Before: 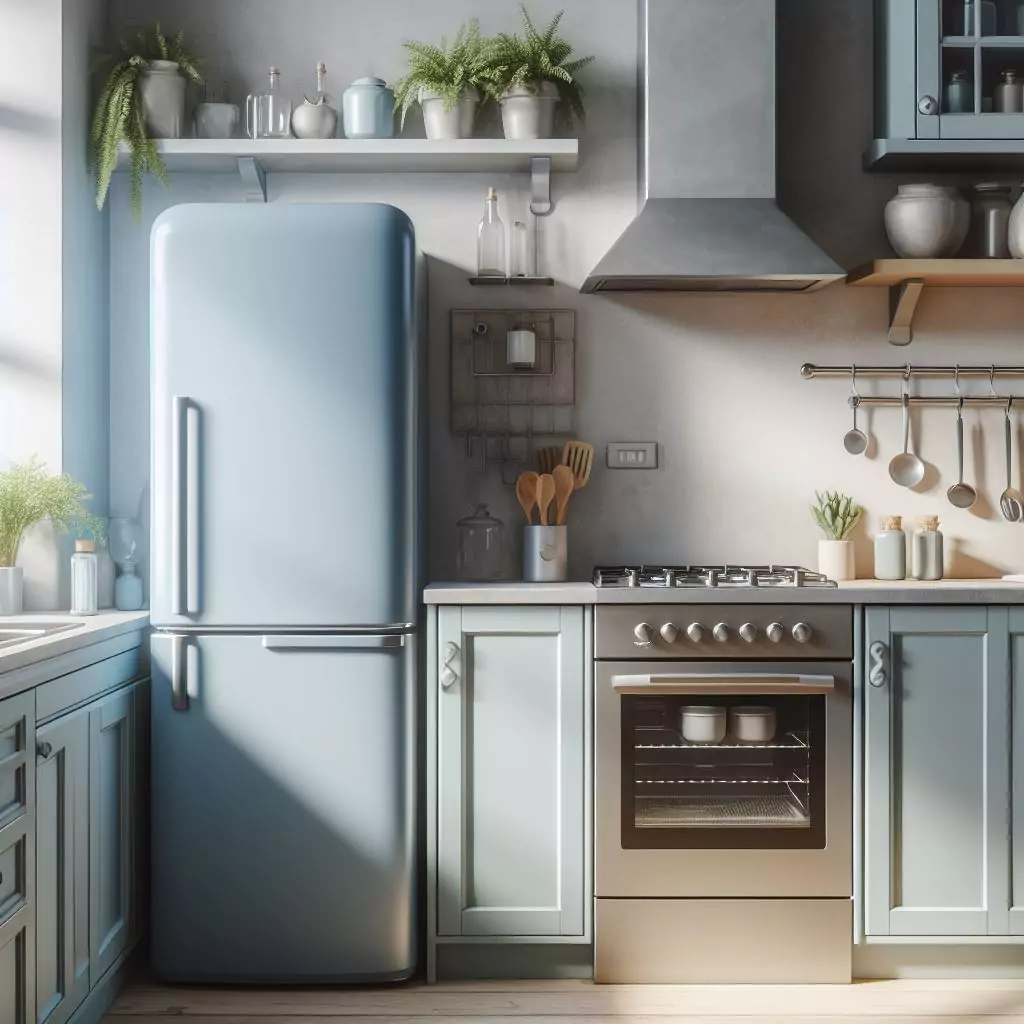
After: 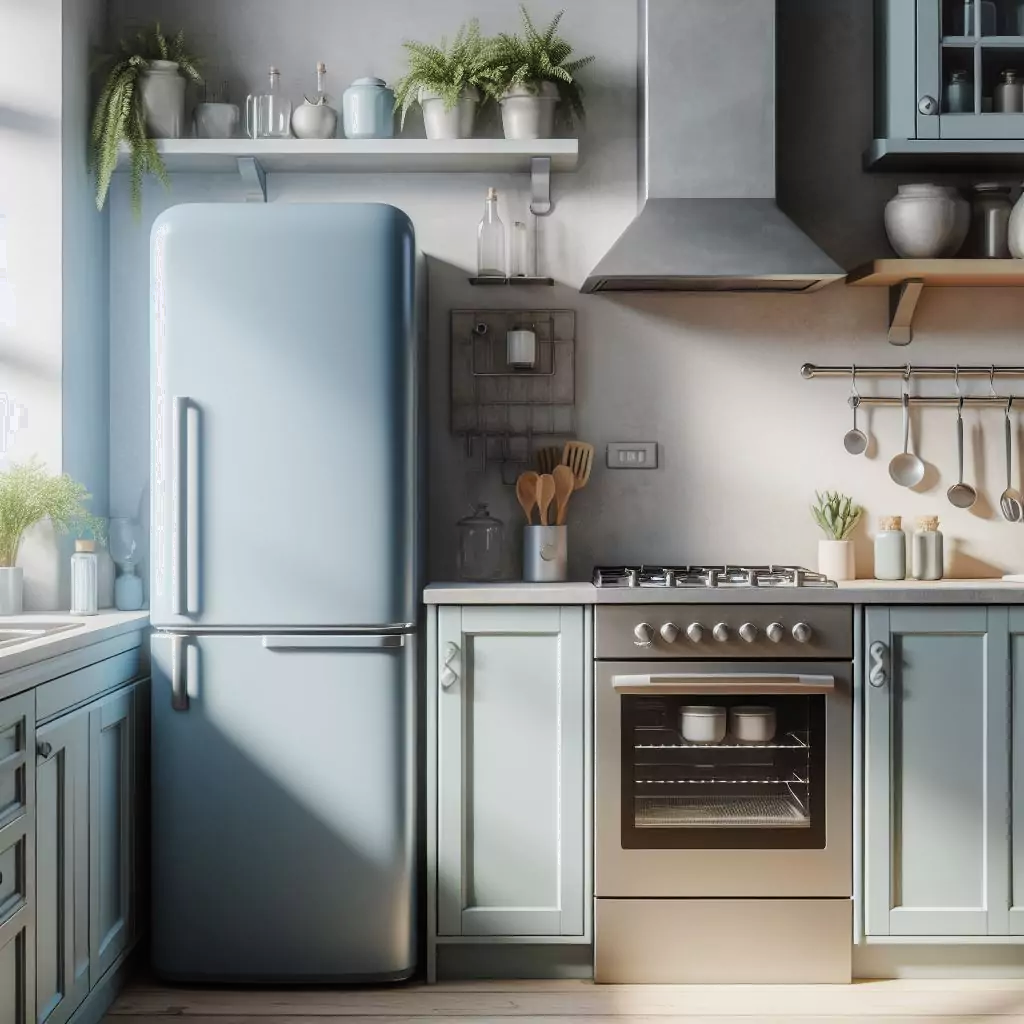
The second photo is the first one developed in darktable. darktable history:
filmic rgb: middle gray luminance 18.28%, black relative exposure -11.58 EV, white relative exposure 2.59 EV, target black luminance 0%, hardness 8.36, latitude 98.18%, contrast 1.08, shadows ↔ highlights balance 0.618%
